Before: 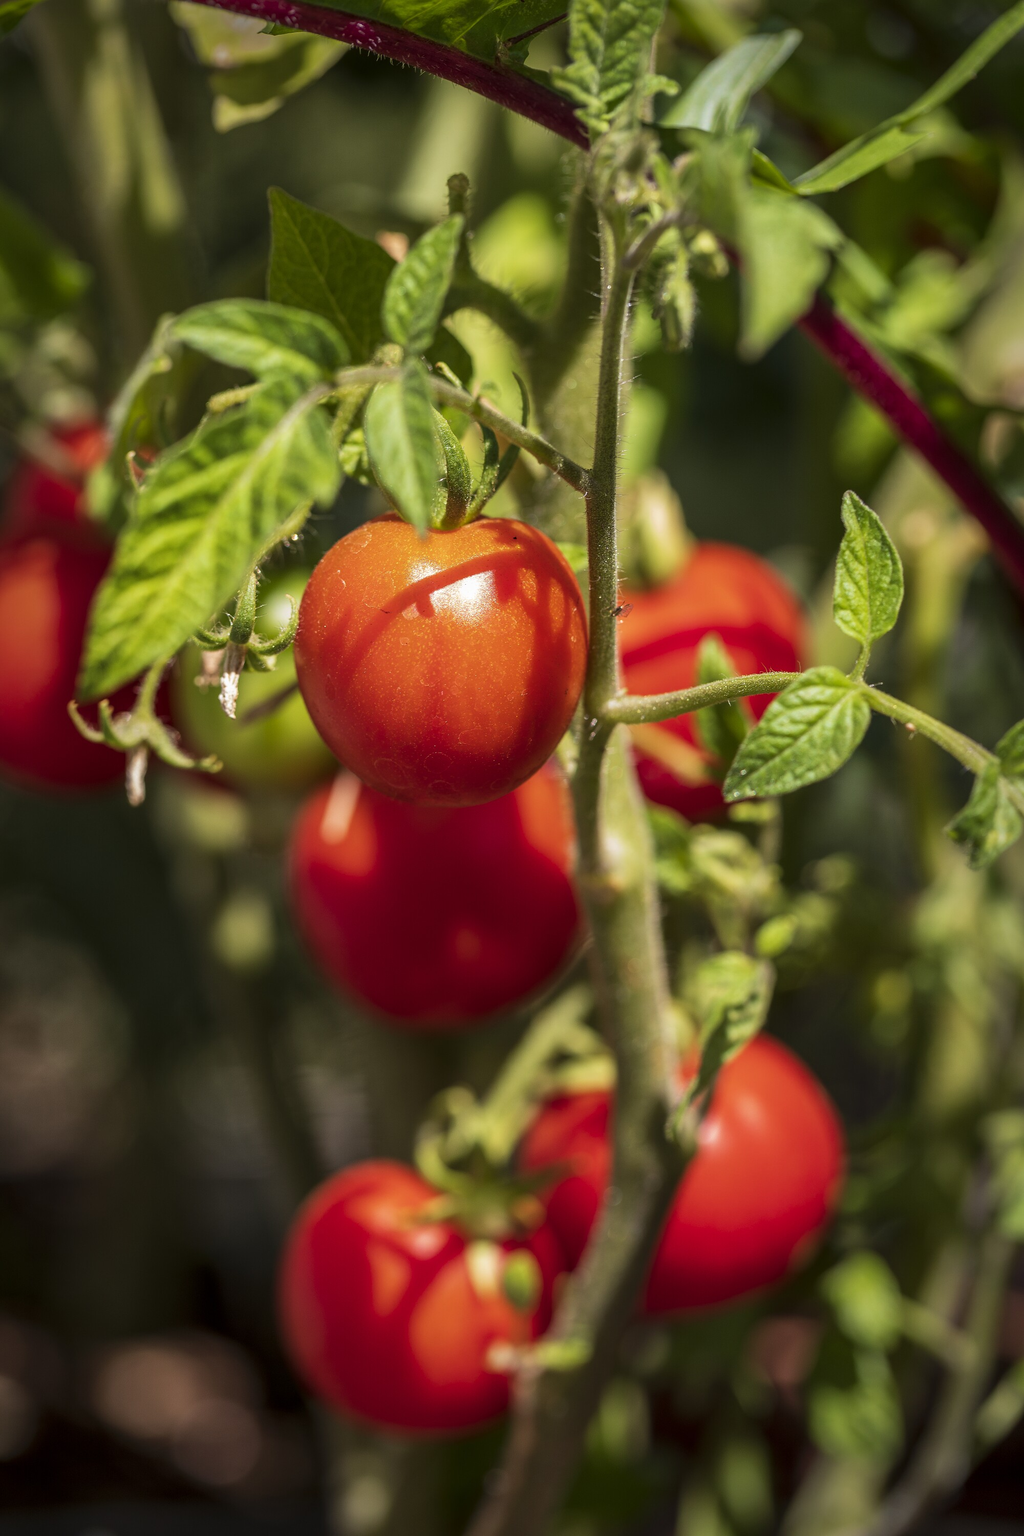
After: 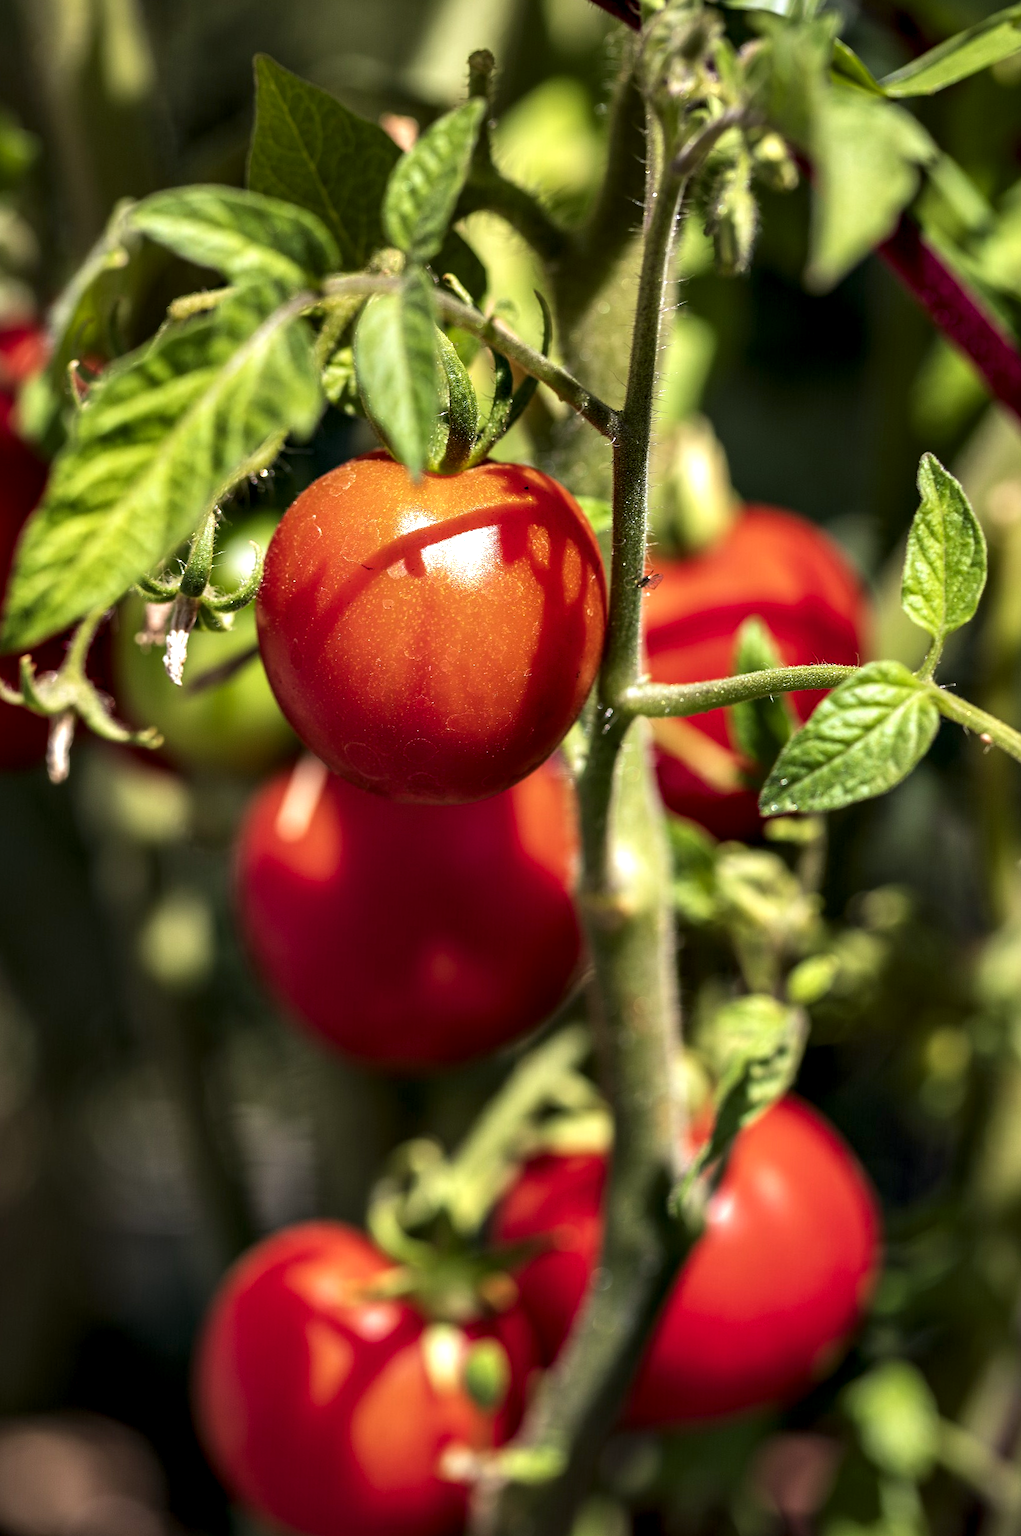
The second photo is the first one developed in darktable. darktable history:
crop and rotate: angle -3.05°, left 5.214%, top 5.212%, right 4.671%, bottom 4.46%
contrast equalizer: octaves 7, y [[0.6 ×6], [0.55 ×6], [0 ×6], [0 ×6], [0 ×6]]
